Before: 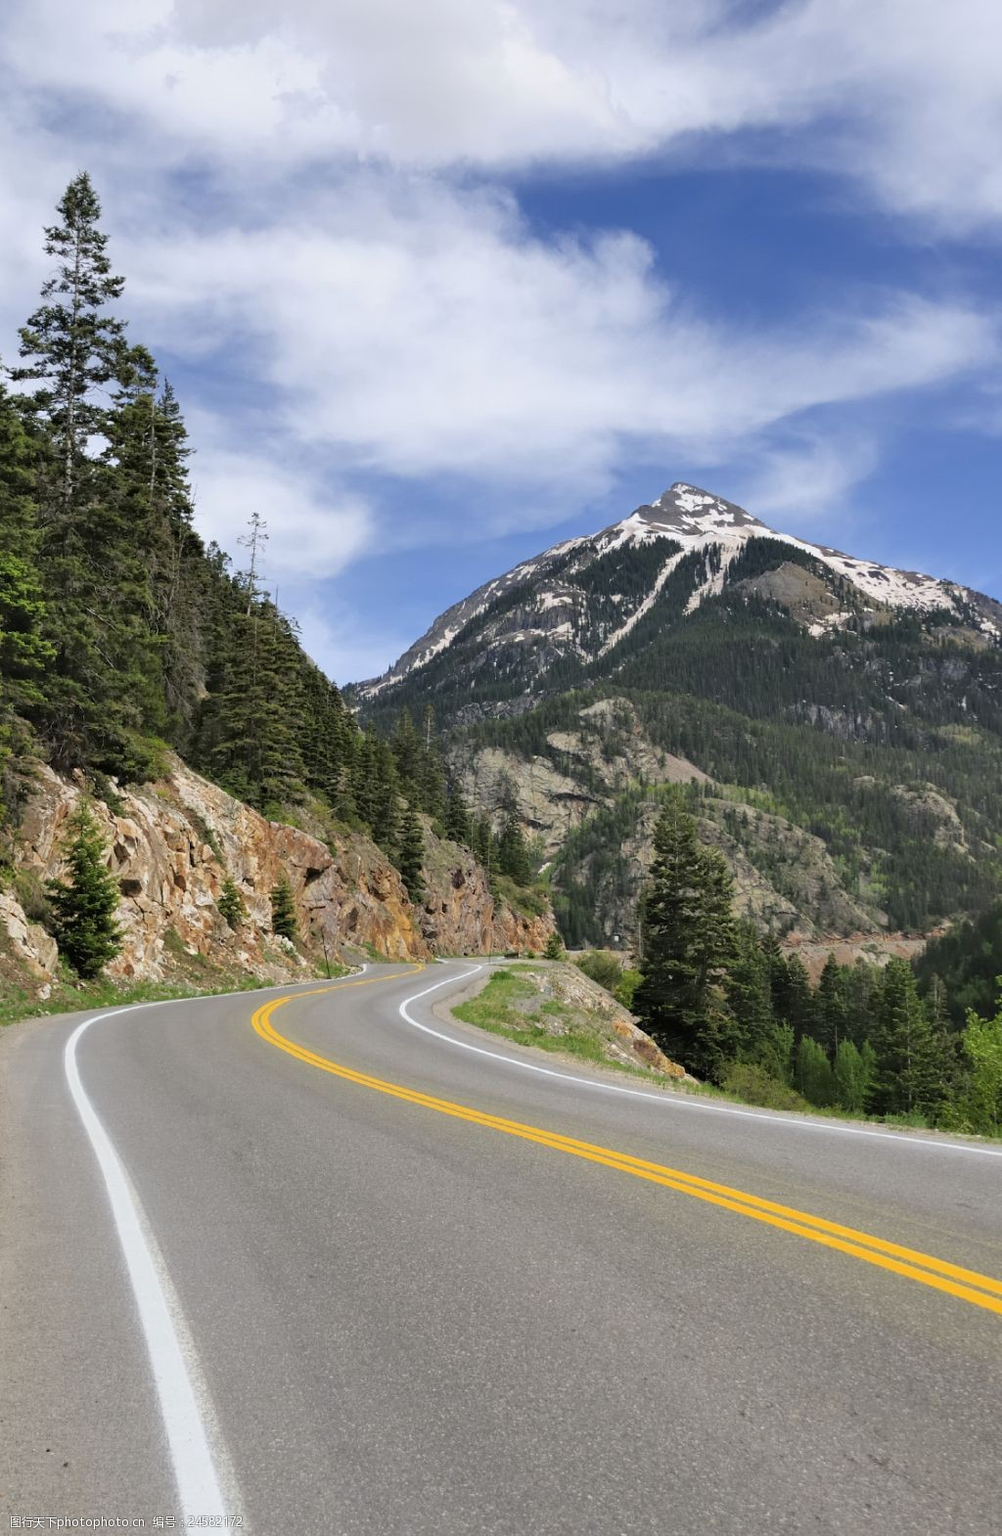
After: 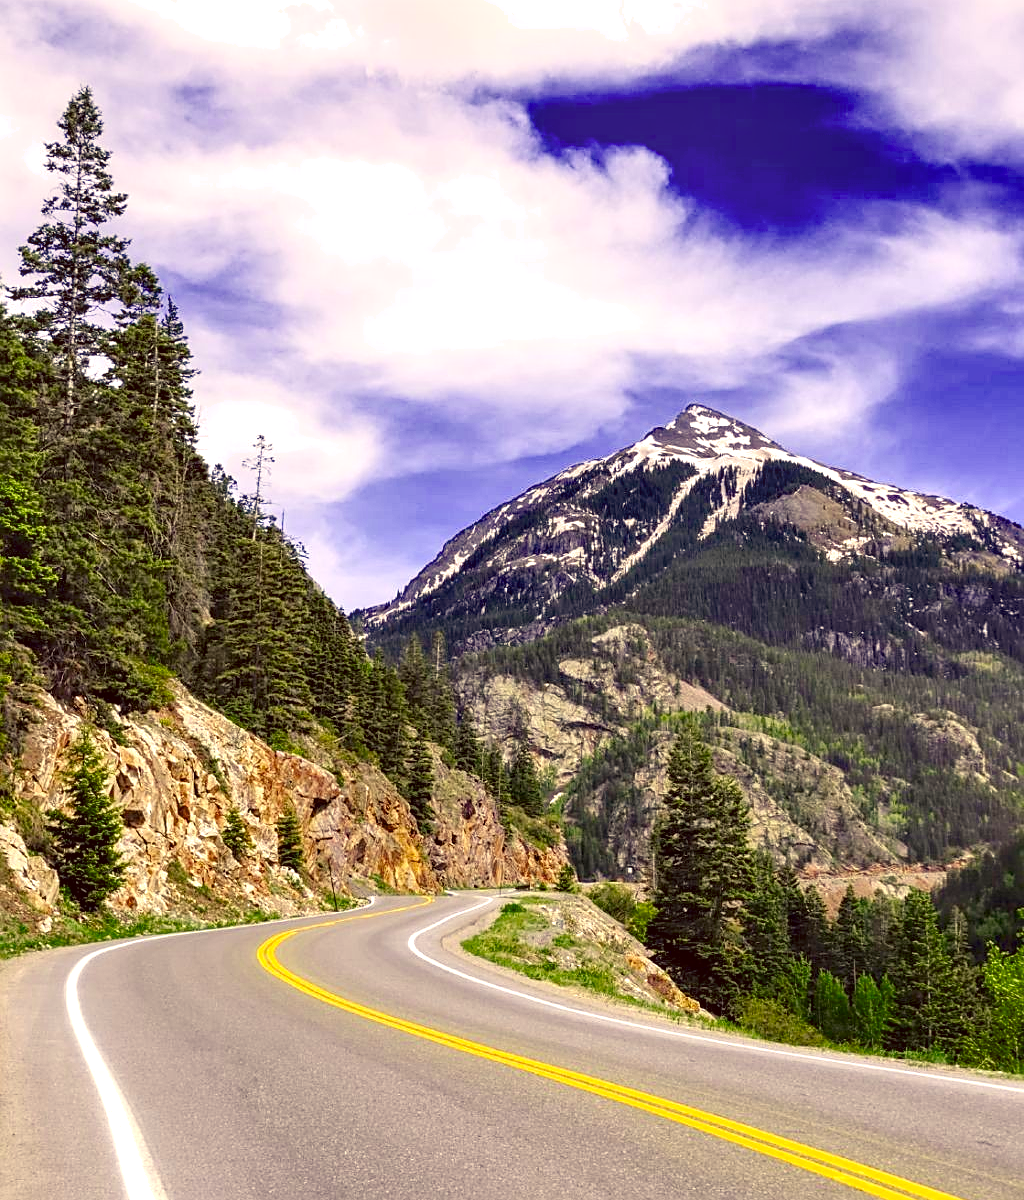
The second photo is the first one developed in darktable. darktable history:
sharpen: on, module defaults
local contrast: detail 130%
crop: top 5.685%, bottom 17.869%
color calibration: illuminant custom, x 0.389, y 0.387, temperature 3831.97 K
color balance rgb: perceptual saturation grading › global saturation 27.404%, perceptual saturation grading › highlights -27.815%, perceptual saturation grading › mid-tones 15.336%, perceptual saturation grading › shadows 34.462%, global vibrance 16.232%, saturation formula JzAzBz (2021)
shadows and highlights: shadows 0.173, highlights 39.77
exposure: black level correction 0.001, exposure 0.499 EV, compensate highlight preservation false
color correction: highlights a* 9.93, highlights b* 38.38, shadows a* 14.06, shadows b* 3.1
